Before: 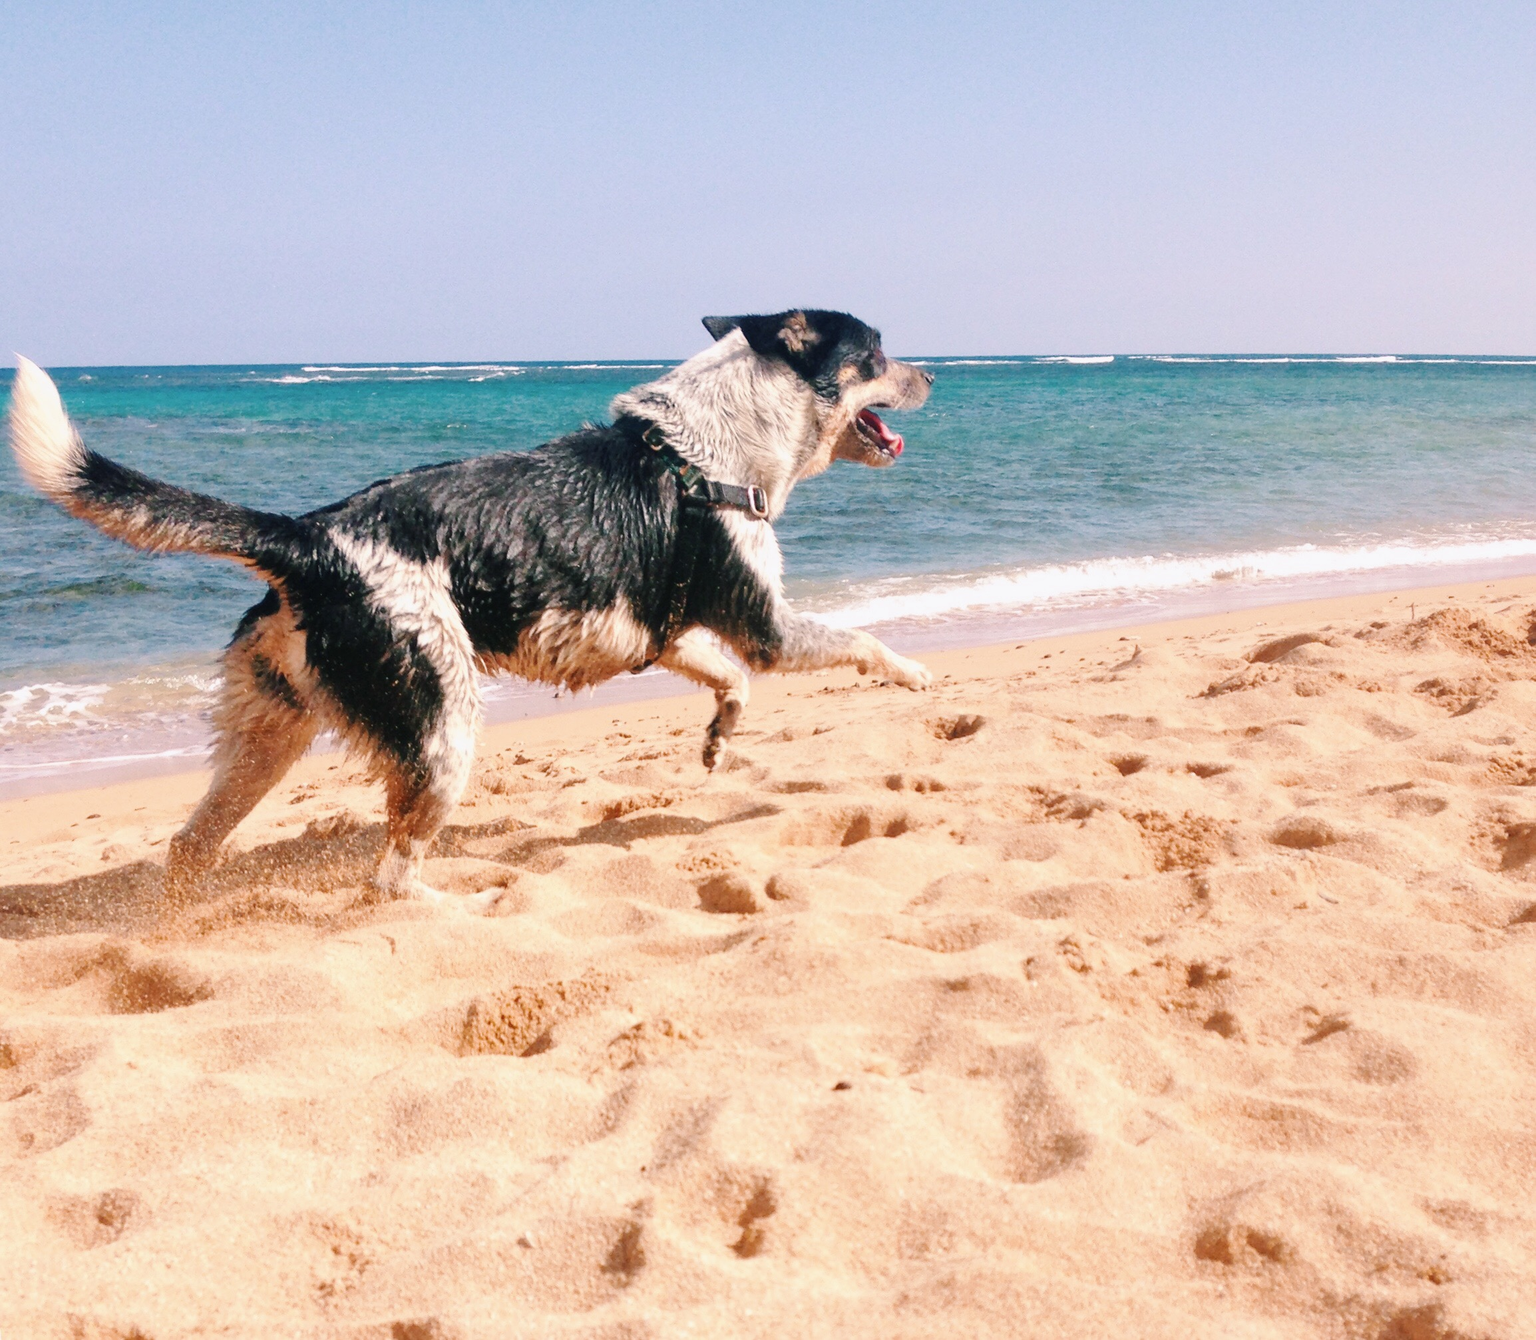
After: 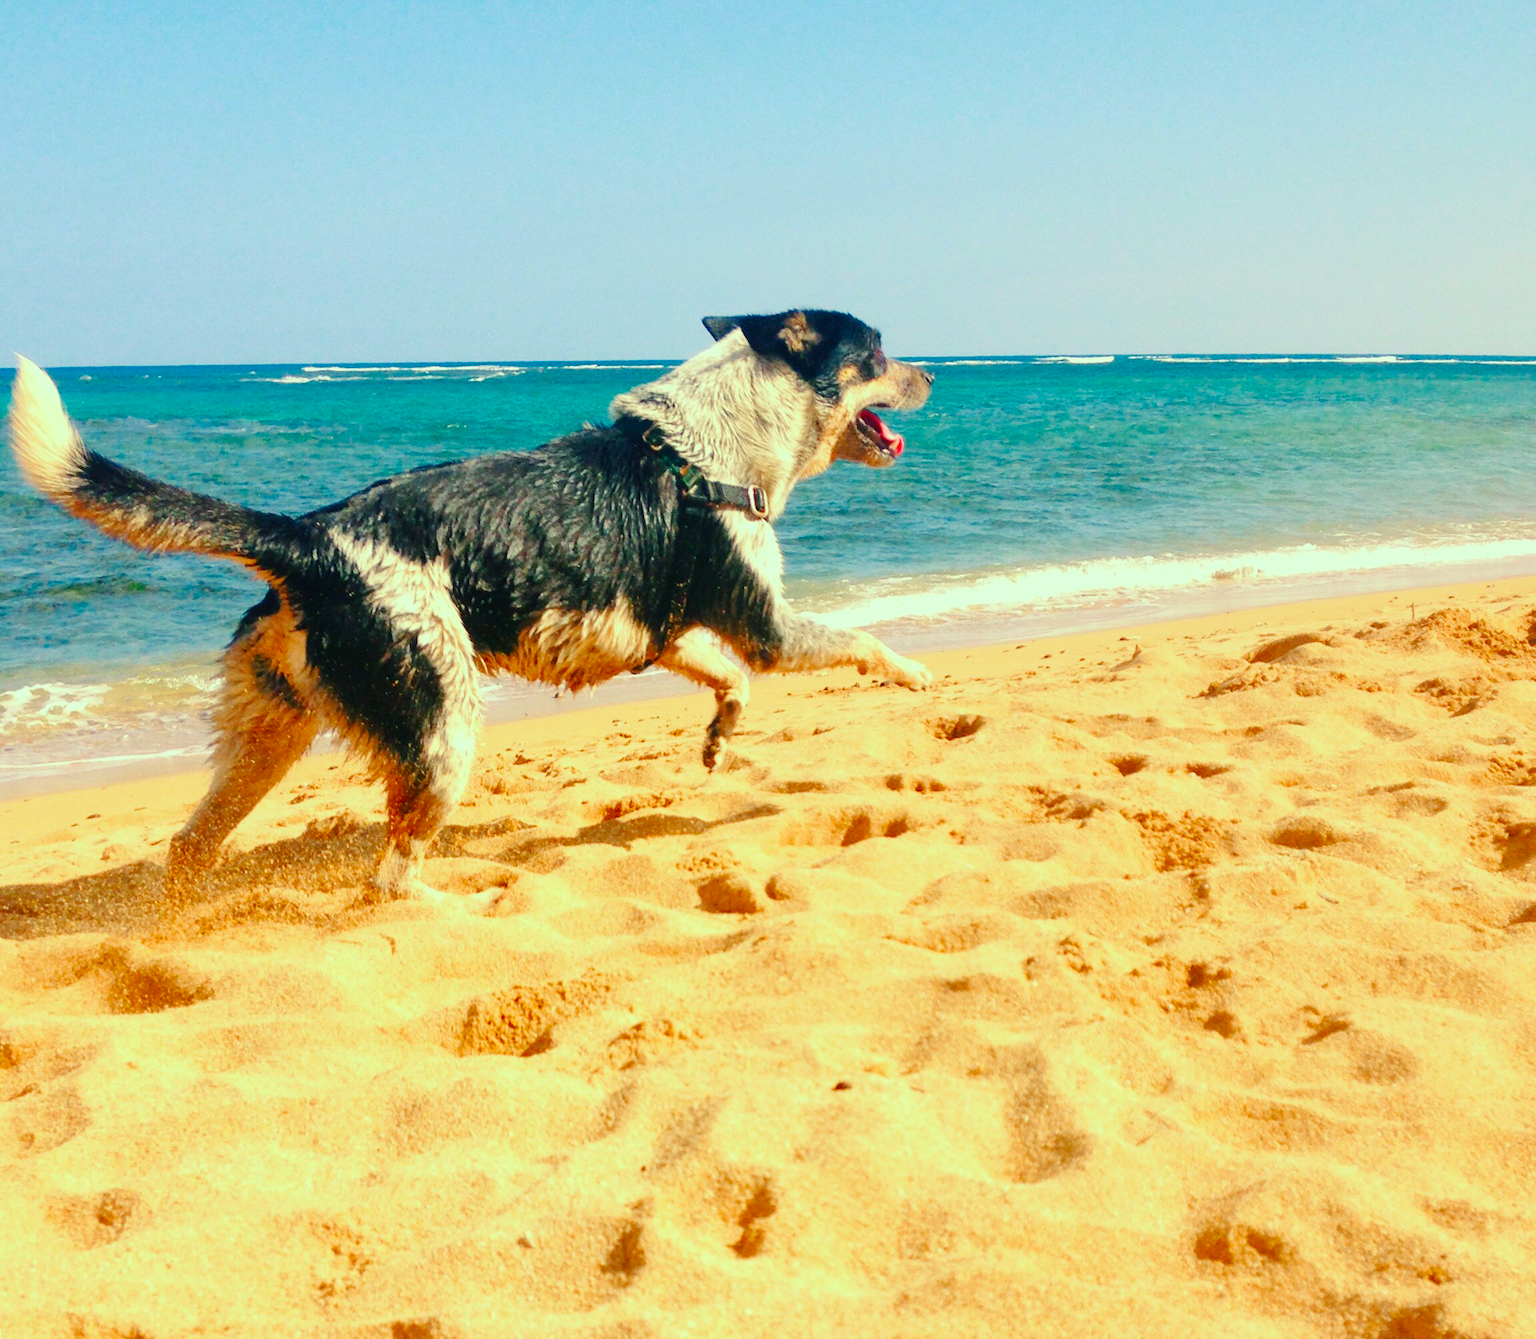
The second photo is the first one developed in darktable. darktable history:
color correction: highlights a* -11.1, highlights b* 9.94, saturation 1.72
tone equalizer: mask exposure compensation -0.499 EV
